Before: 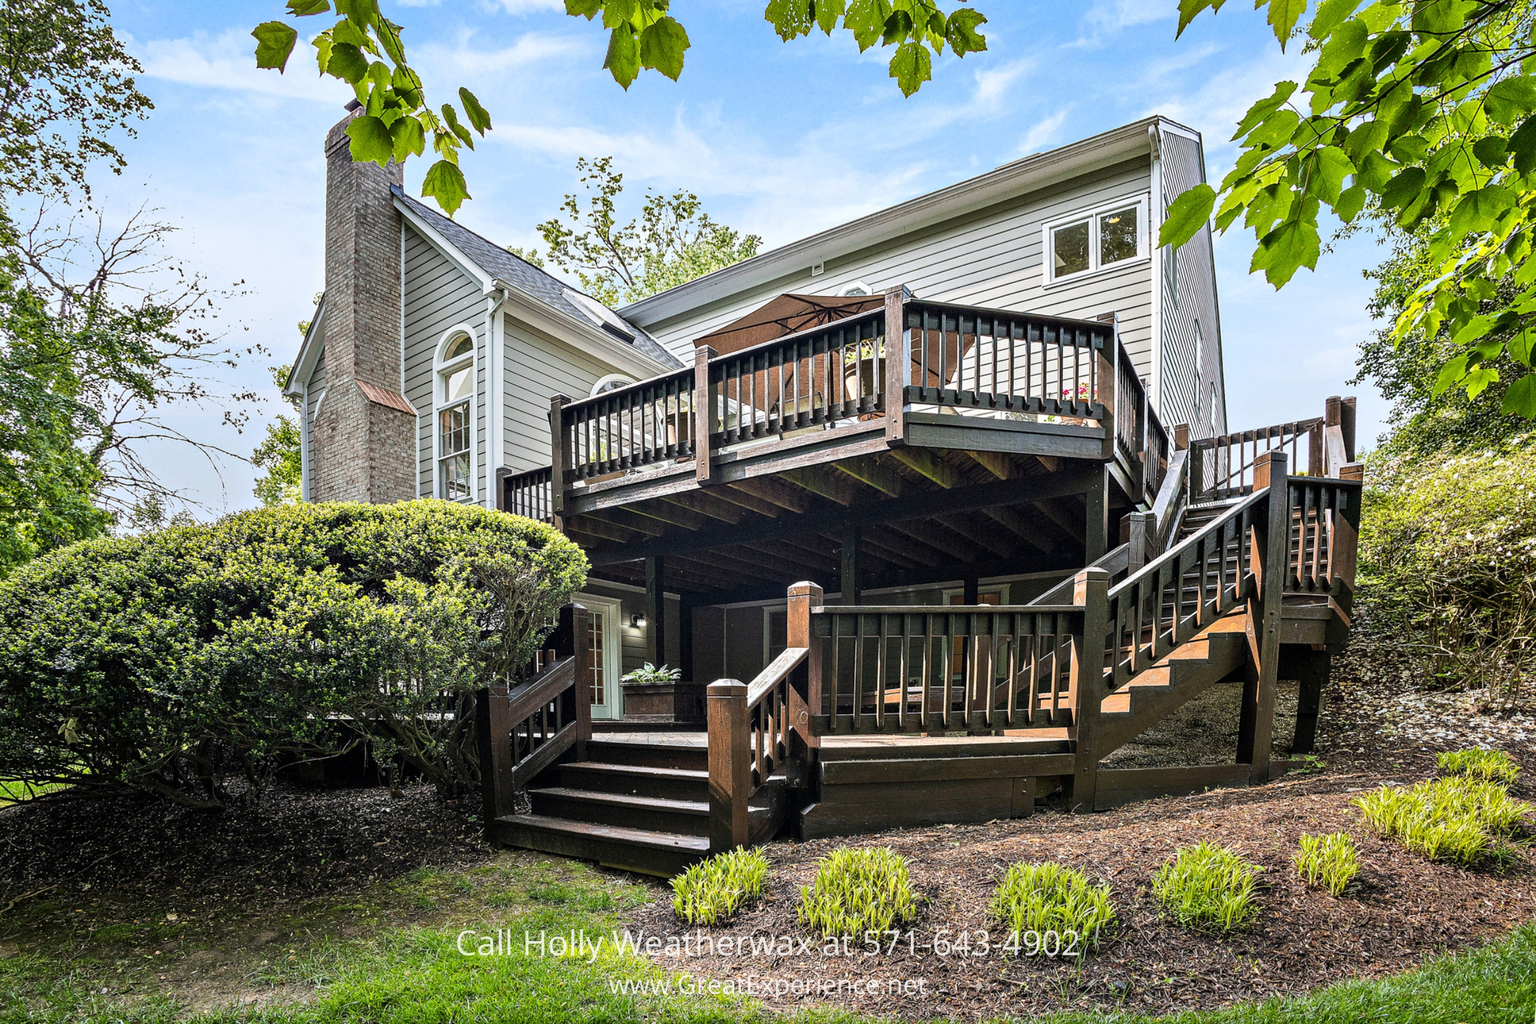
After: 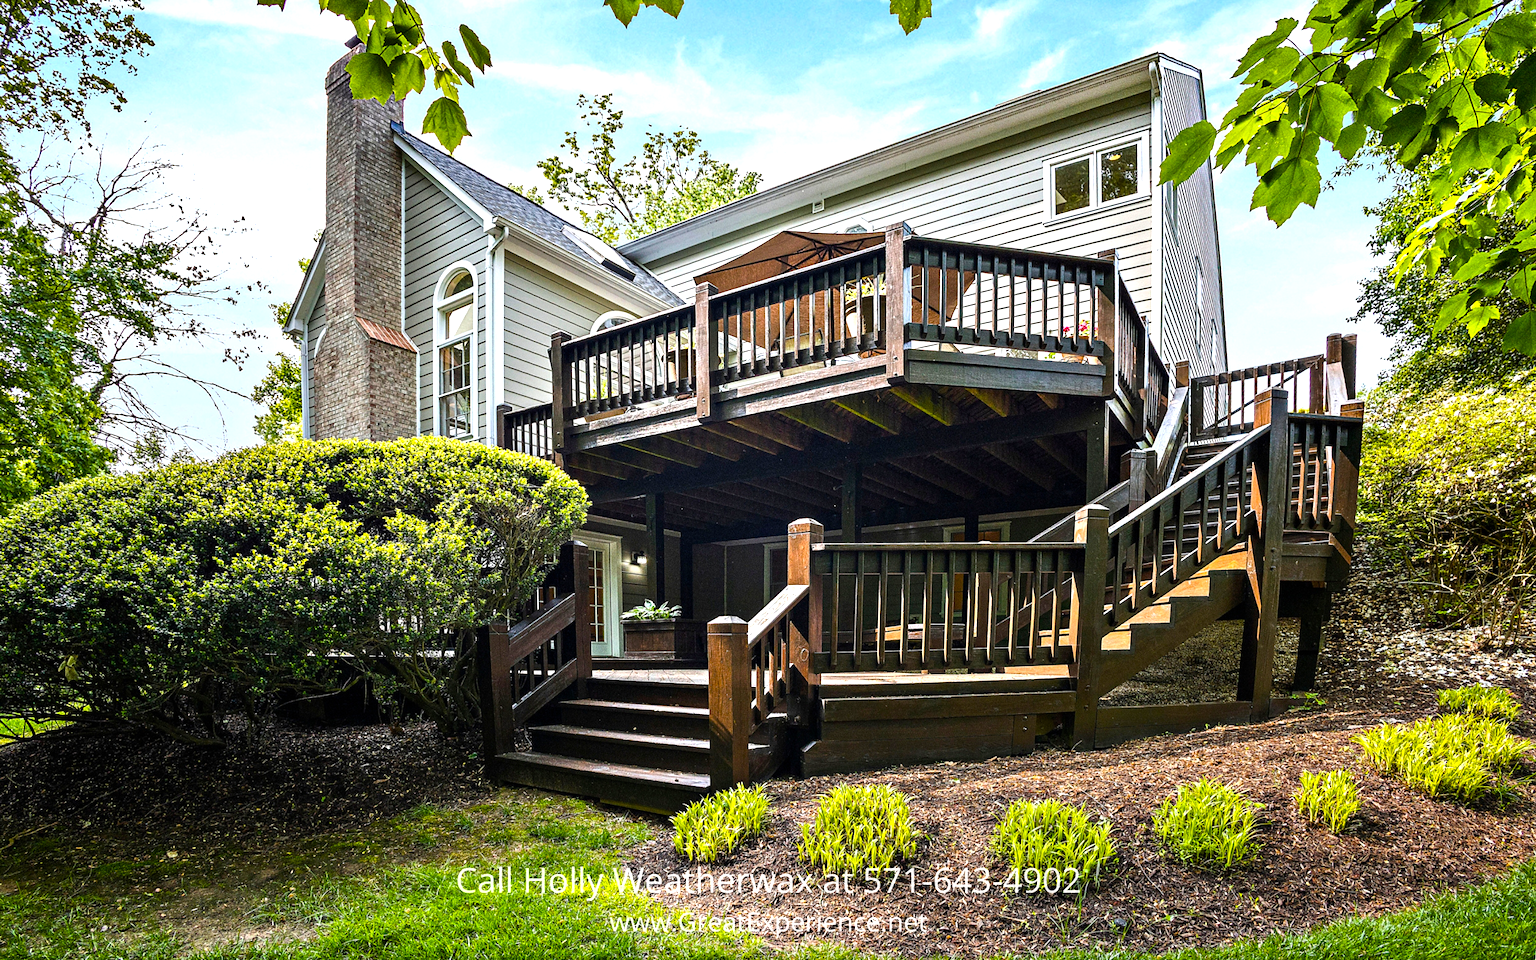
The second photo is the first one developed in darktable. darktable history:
color balance rgb: linear chroma grading › global chroma 16.62%, perceptual saturation grading › highlights -8.63%, perceptual saturation grading › mid-tones 18.66%, perceptual saturation grading › shadows 28.49%, perceptual brilliance grading › highlights 14.22%, perceptual brilliance grading › shadows -18.96%, global vibrance 27.71%
crop and rotate: top 6.25%
